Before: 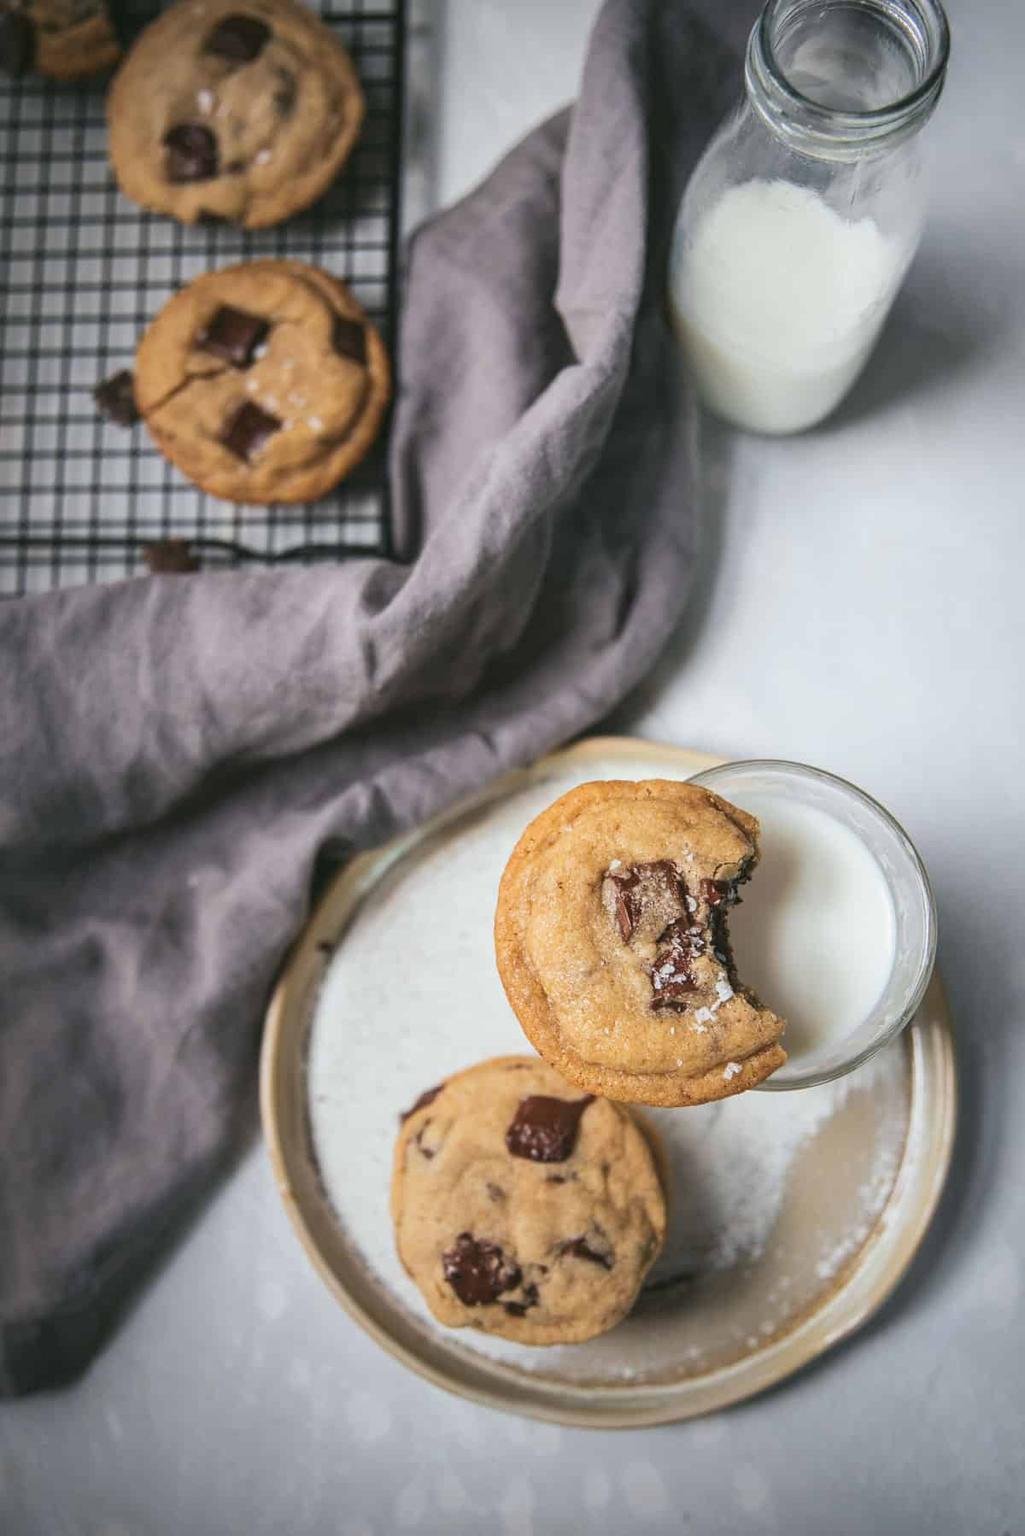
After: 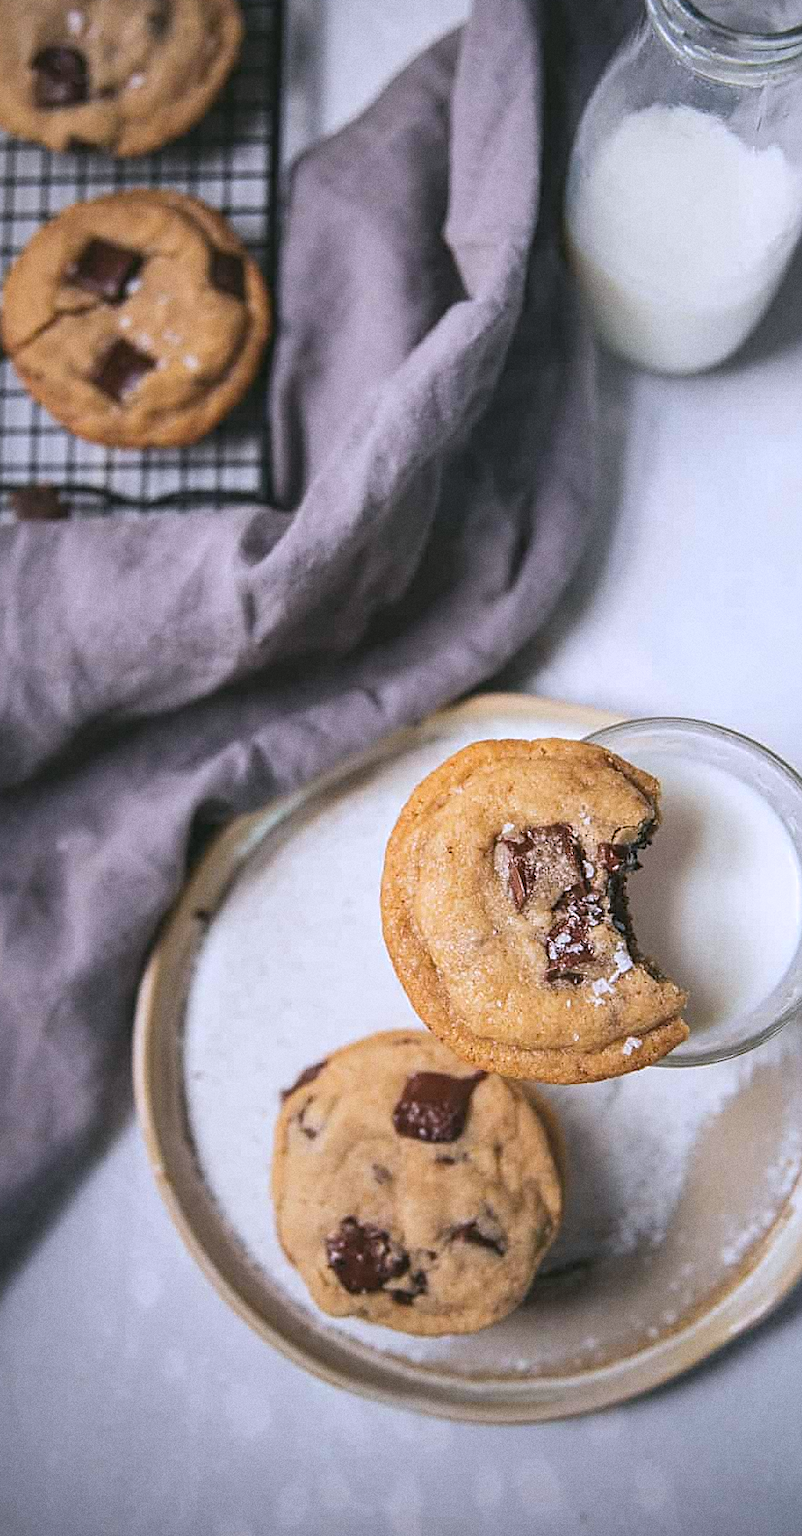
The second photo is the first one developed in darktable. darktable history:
white balance: red 1.004, blue 1.096
crop and rotate: left 13.15%, top 5.251%, right 12.609%
grain: strength 26%
sharpen: on, module defaults
vibrance: vibrance 22%
